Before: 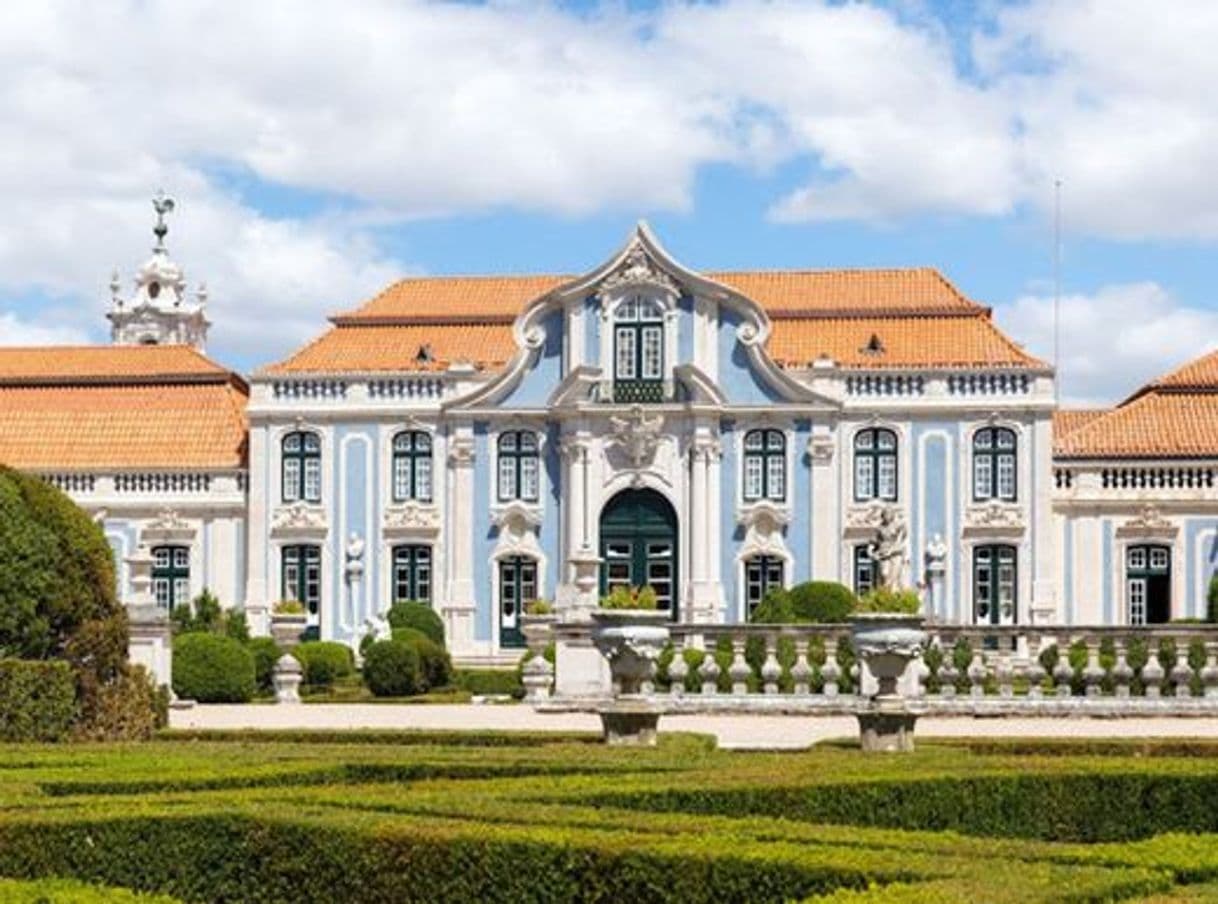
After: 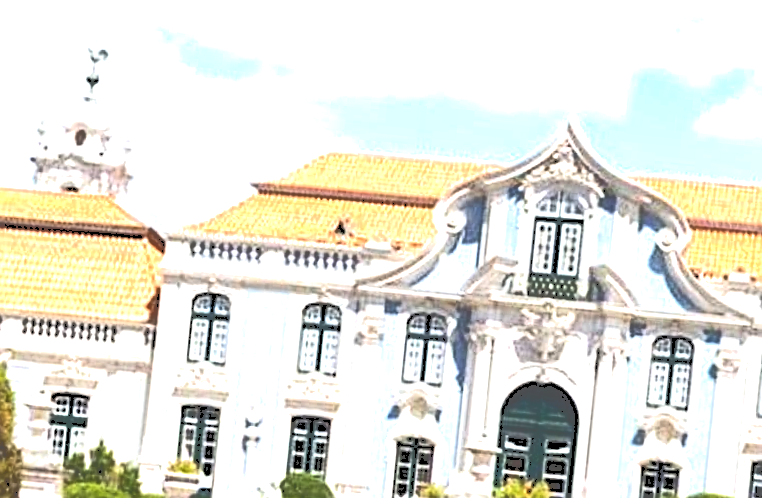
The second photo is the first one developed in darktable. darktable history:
crop and rotate: angle -5.67°, left 2.197%, top 7.069%, right 27.159%, bottom 30.676%
tone curve: curves: ch0 [(0, 0) (0.003, 0.277) (0.011, 0.277) (0.025, 0.279) (0.044, 0.282) (0.069, 0.286) (0.1, 0.289) (0.136, 0.294) (0.177, 0.318) (0.224, 0.345) (0.277, 0.379) (0.335, 0.425) (0.399, 0.481) (0.468, 0.542) (0.543, 0.594) (0.623, 0.662) (0.709, 0.731) (0.801, 0.792) (0.898, 0.851) (1, 1)], color space Lab, independent channels, preserve colors none
levels: levels [0, 0.43, 0.859]
sharpen: on, module defaults
tone equalizer: -8 EV -1.1 EV, -7 EV -0.998 EV, -6 EV -0.841 EV, -5 EV -0.6 EV, -3 EV 0.593 EV, -2 EV 0.854 EV, -1 EV 0.996 EV, +0 EV 1.08 EV, edges refinement/feathering 500, mask exposure compensation -1.57 EV, preserve details no
